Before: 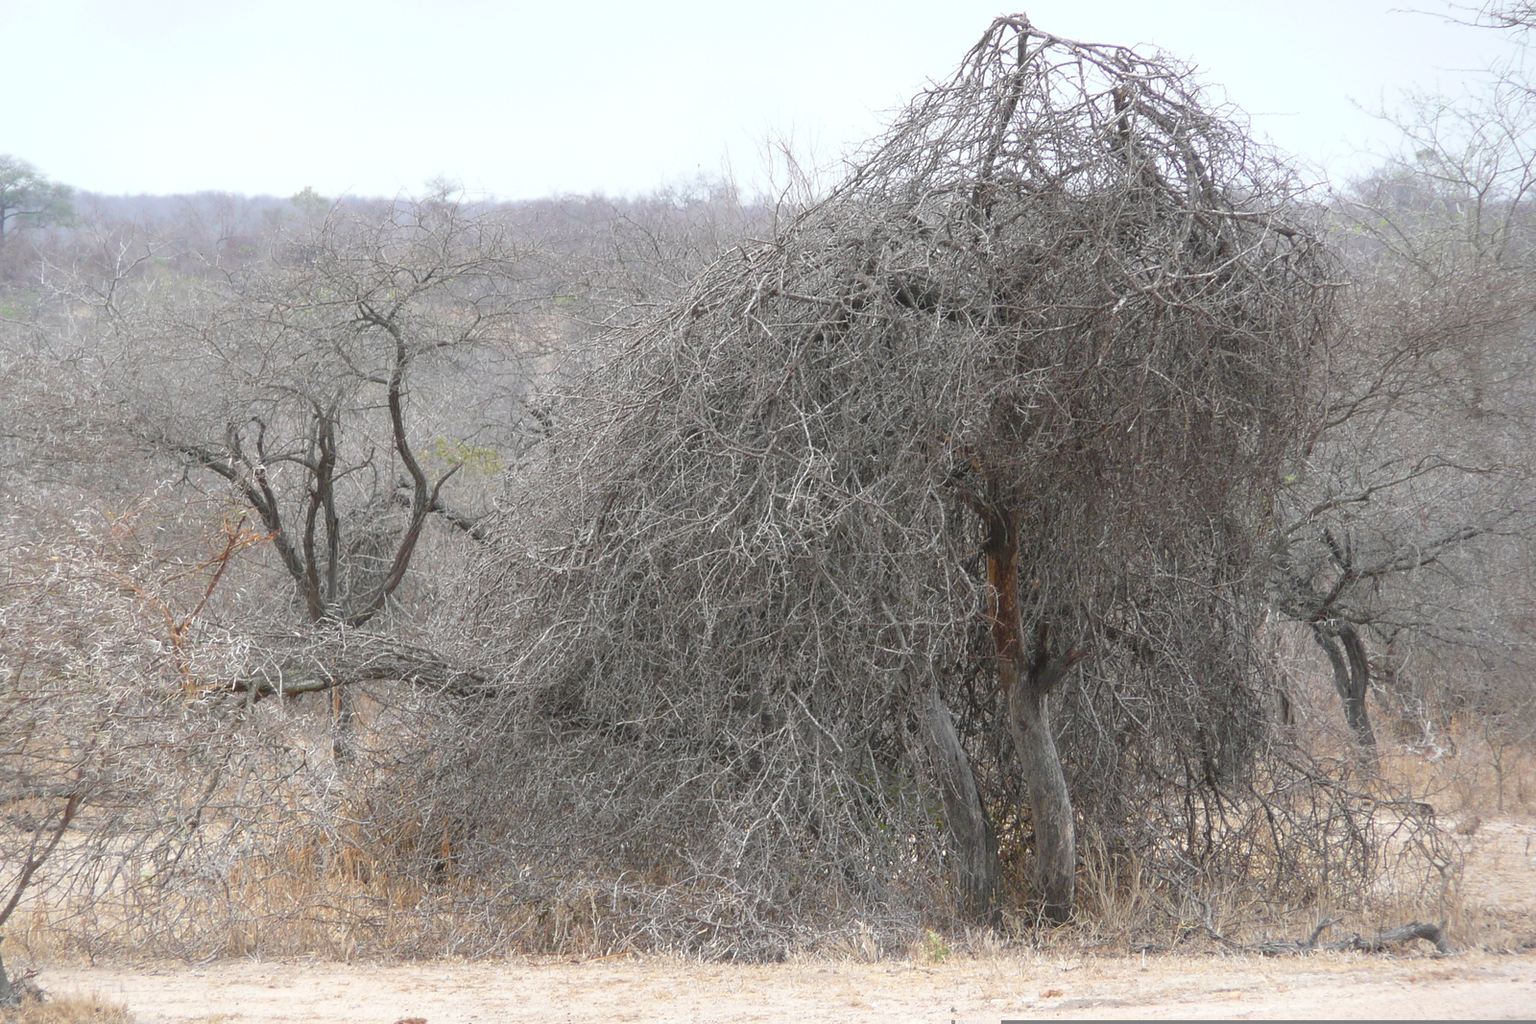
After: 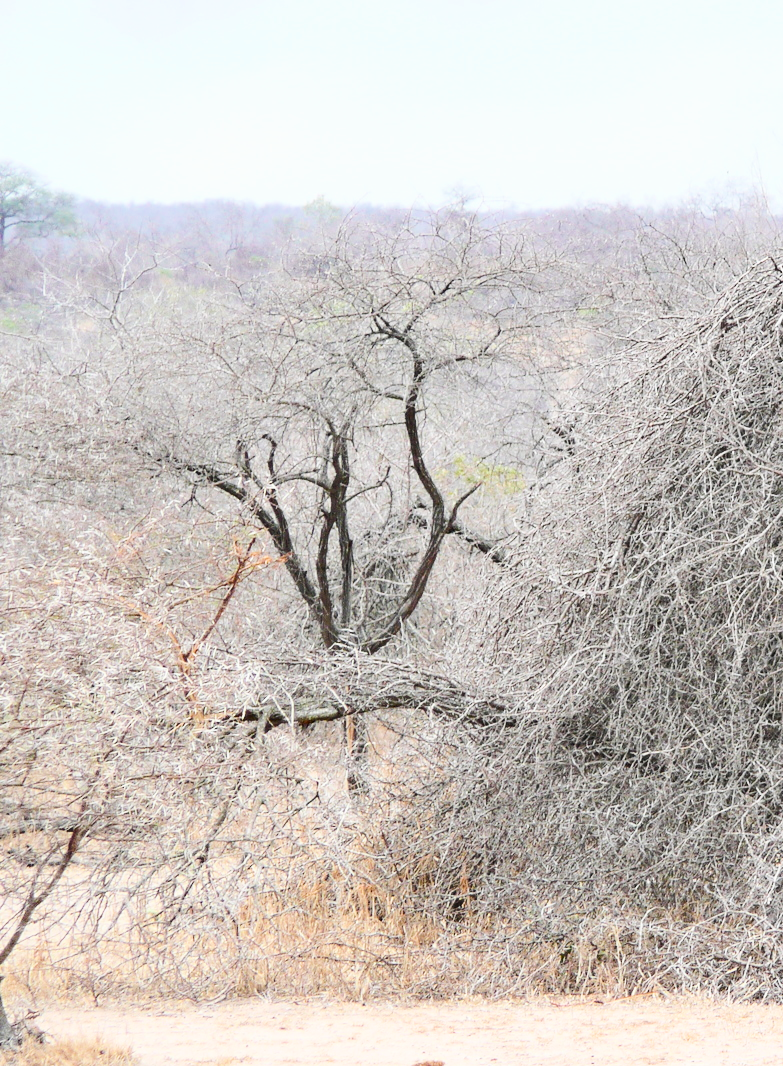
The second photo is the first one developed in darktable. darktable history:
crop and rotate: left 0.023%, top 0%, right 51.025%
exposure: exposure 0.992 EV, compensate exposure bias true, compensate highlight preservation false
tone equalizer: -8 EV -0.769 EV, -7 EV -0.704 EV, -6 EV -0.613 EV, -5 EV -0.421 EV, -3 EV 0.367 EV, -2 EV 0.6 EV, -1 EV 0.681 EV, +0 EV 0.763 EV, edges refinement/feathering 500, mask exposure compensation -1.57 EV, preserve details no
shadows and highlights: soften with gaussian
contrast brightness saturation: contrast 0.147, brightness 0.049
haze removal: compatibility mode true, adaptive false
filmic rgb: black relative exposure -7.65 EV, white relative exposure 4.56 EV, hardness 3.61, iterations of high-quality reconstruction 0
